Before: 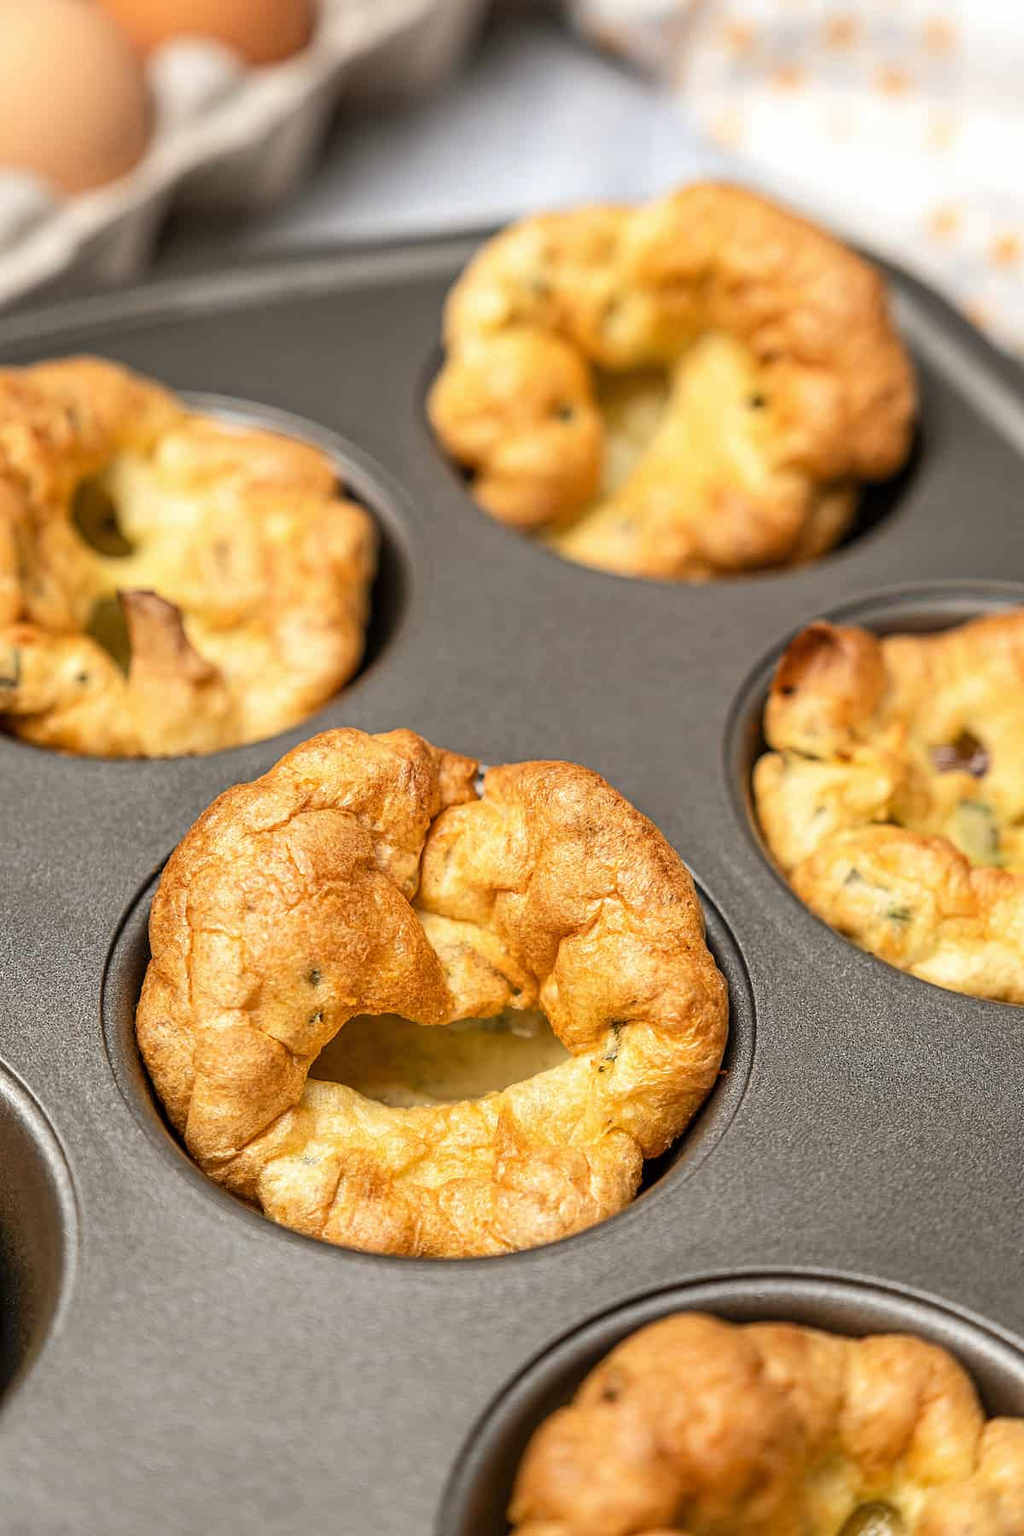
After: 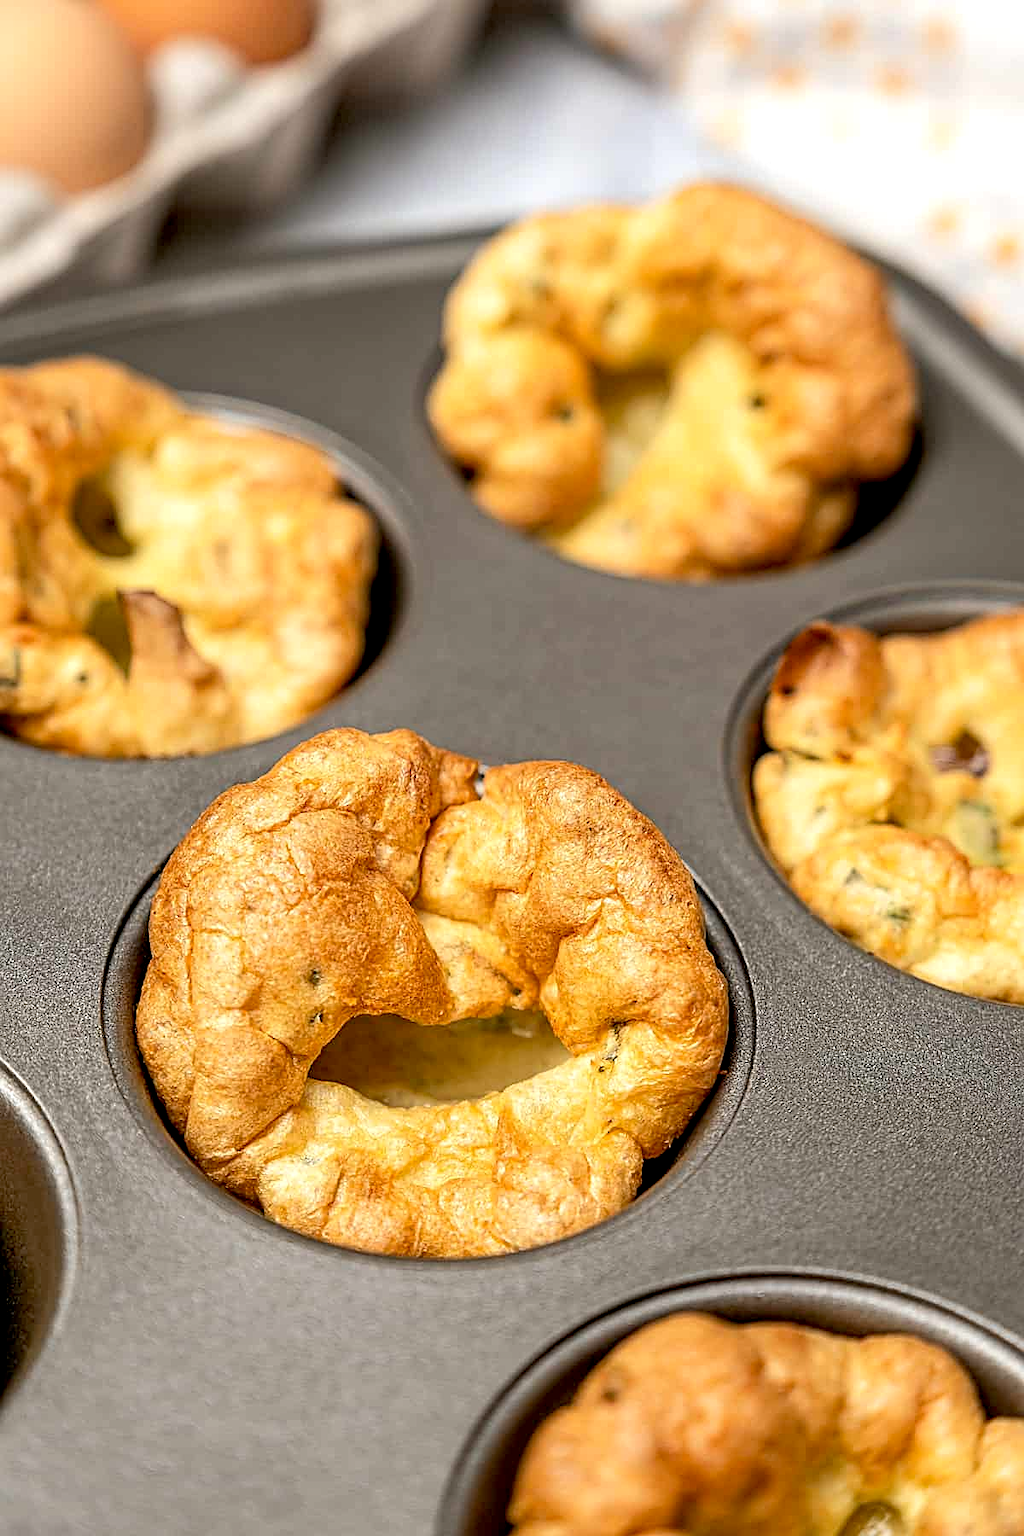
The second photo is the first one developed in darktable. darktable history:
exposure: black level correction 0.009, exposure 0.11 EV, compensate highlight preservation false
sharpen: on, module defaults
